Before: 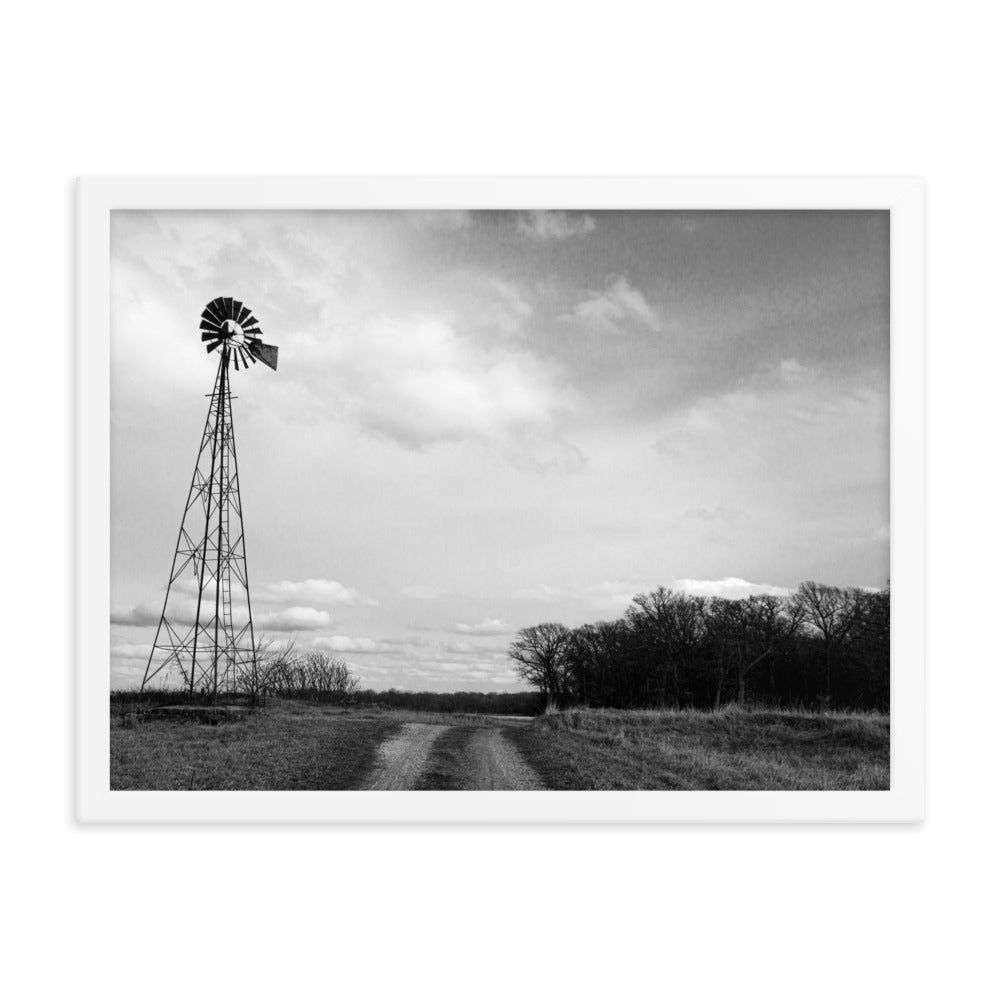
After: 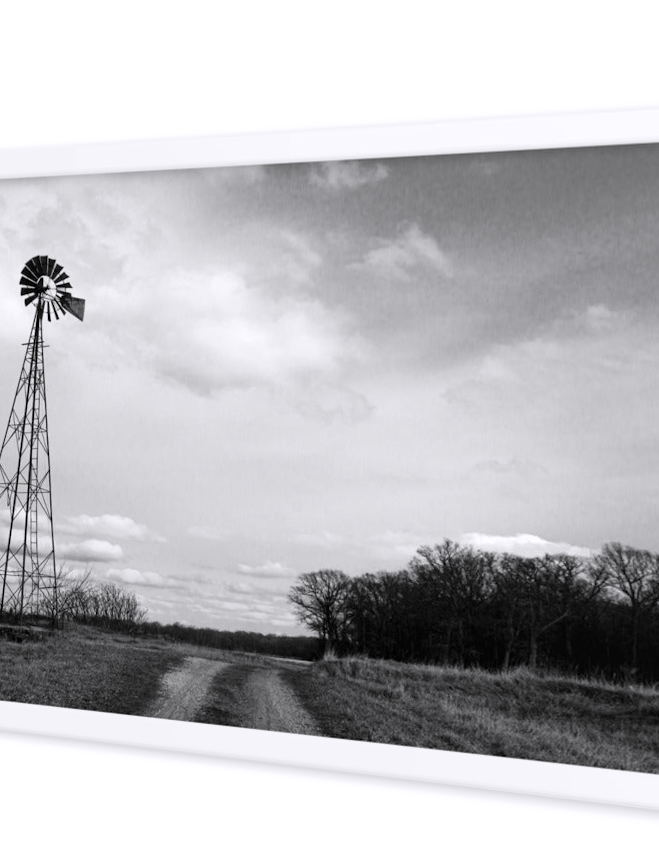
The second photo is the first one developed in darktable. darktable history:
white balance: red 1.004, blue 1.024
crop and rotate: left 13.537%, right 19.796%
rotate and perspective: rotation 1.69°, lens shift (vertical) -0.023, lens shift (horizontal) -0.291, crop left 0.025, crop right 0.988, crop top 0.092, crop bottom 0.842
